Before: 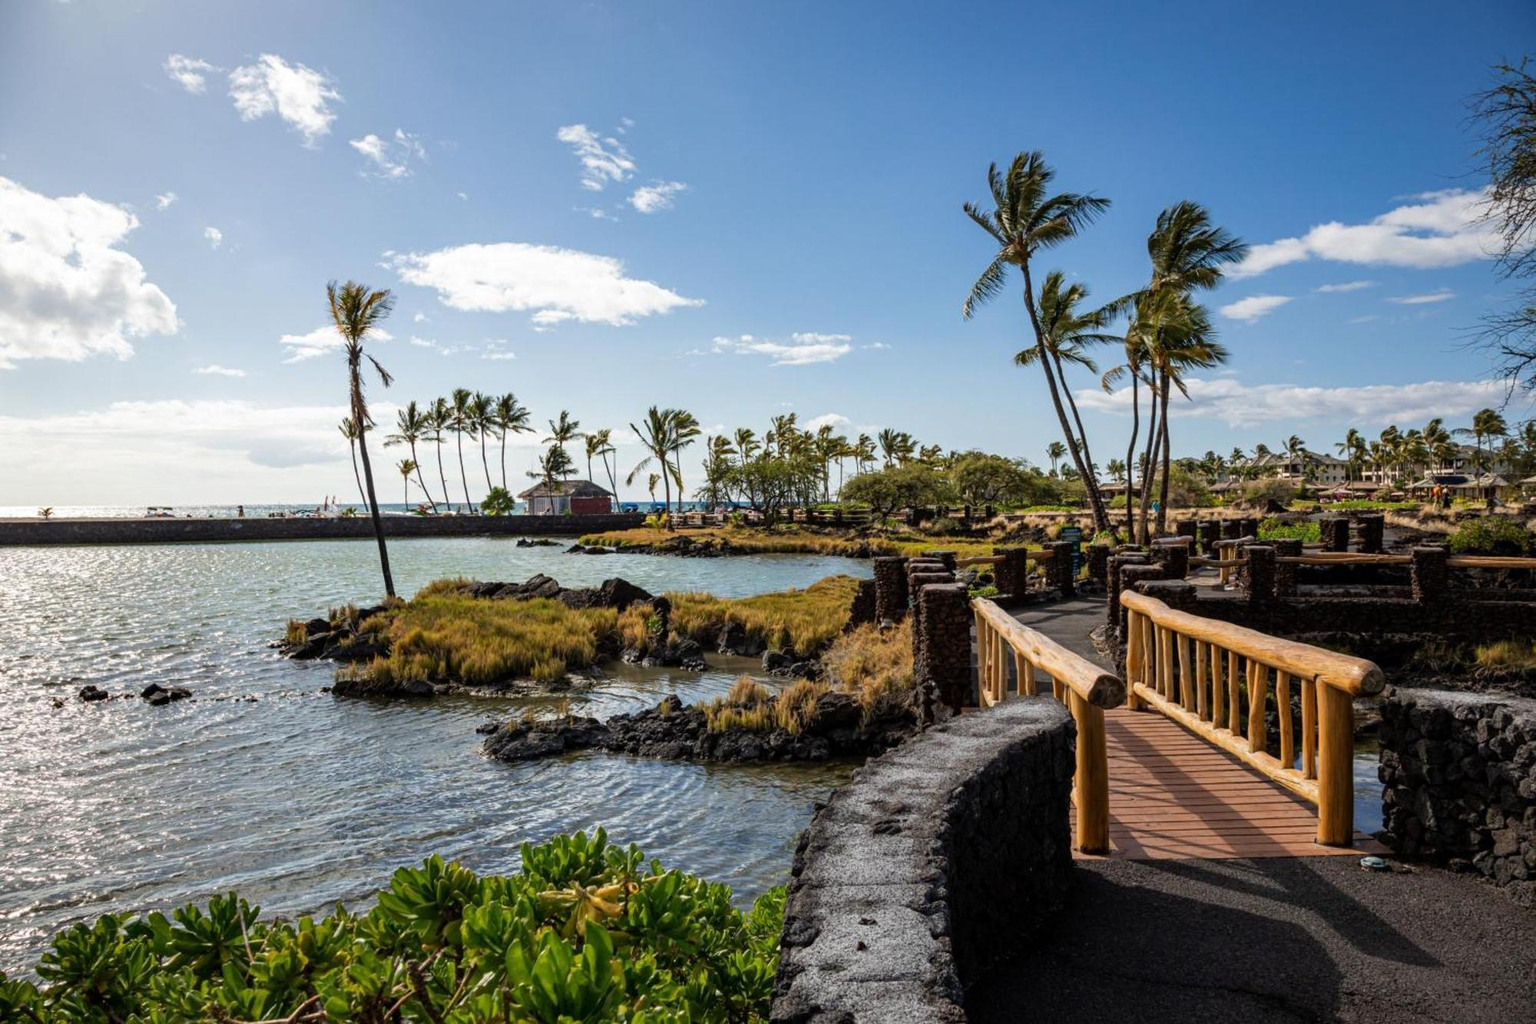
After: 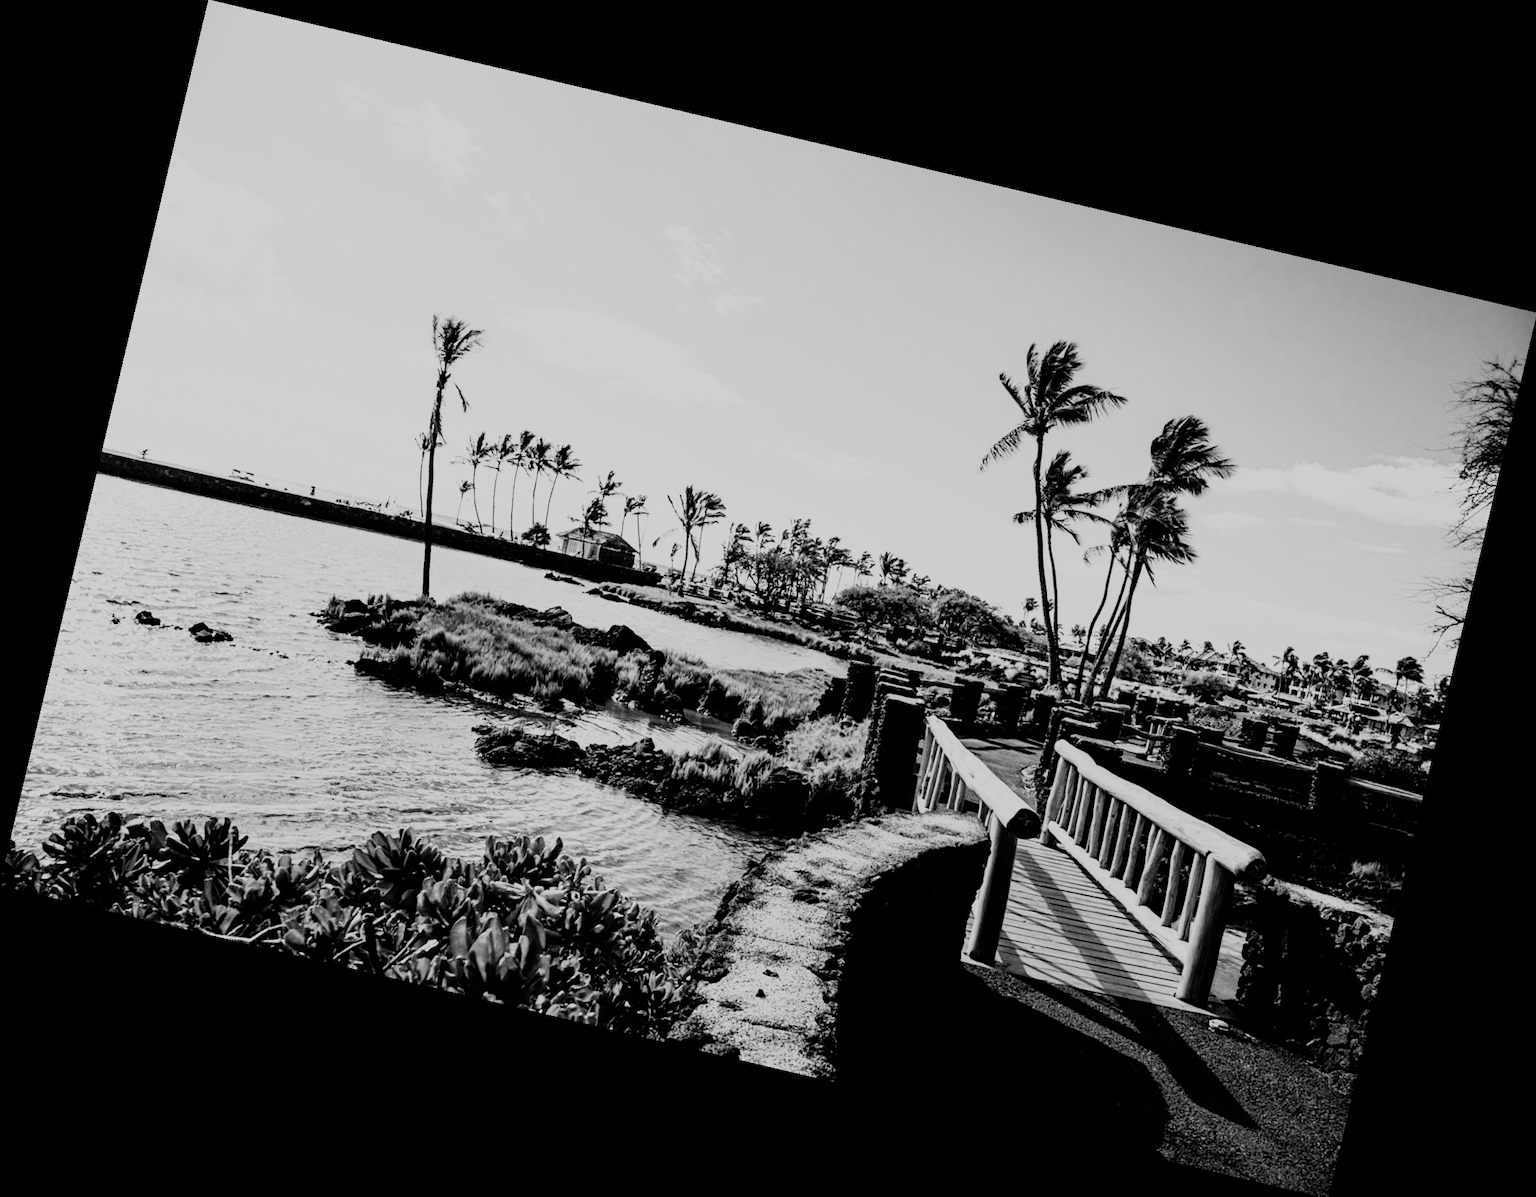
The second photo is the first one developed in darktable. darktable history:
rotate and perspective: rotation 13.27°, automatic cropping off
rgb curve: curves: ch0 [(0, 0) (0.21, 0.15) (0.24, 0.21) (0.5, 0.75) (0.75, 0.96) (0.89, 0.99) (1, 1)]; ch1 [(0, 0.02) (0.21, 0.13) (0.25, 0.2) (0.5, 0.67) (0.75, 0.9) (0.89, 0.97) (1, 1)]; ch2 [(0, 0.02) (0.21, 0.13) (0.25, 0.2) (0.5, 0.67) (0.75, 0.9) (0.89, 0.97) (1, 1)], compensate middle gray true
color calibration: output gray [0.28, 0.41, 0.31, 0], gray › normalize channels true, illuminant same as pipeline (D50), adaptation XYZ, x 0.346, y 0.359, gamut compression 0
filmic rgb: black relative exposure -7.32 EV, white relative exposure 5.09 EV, hardness 3.2
